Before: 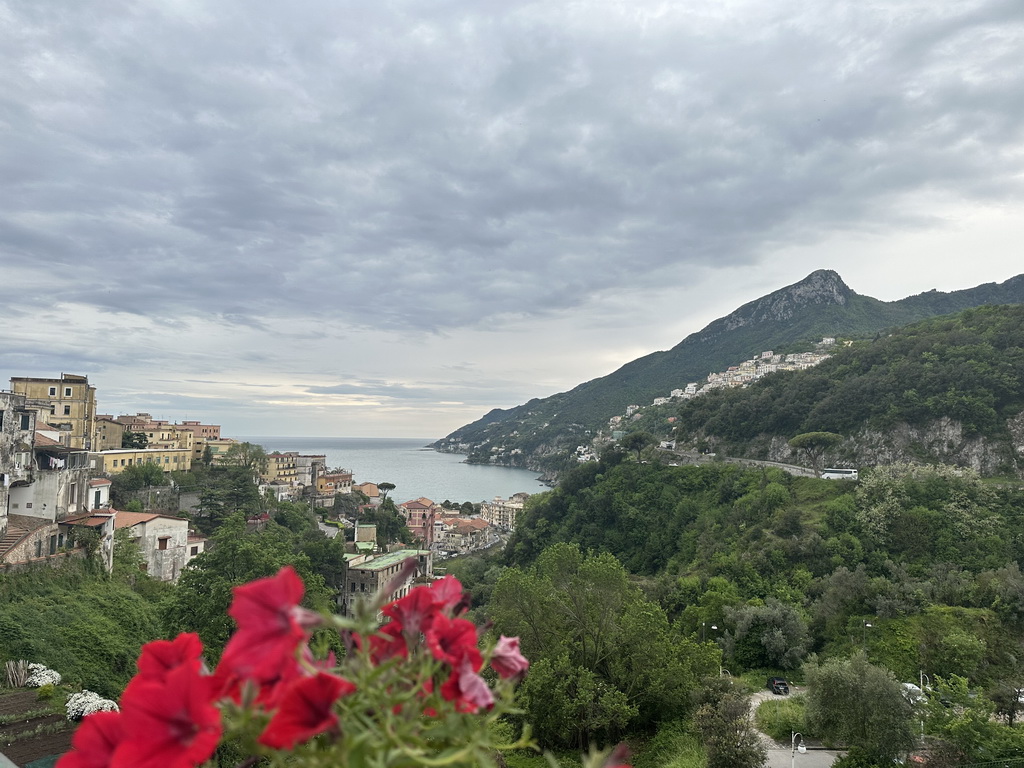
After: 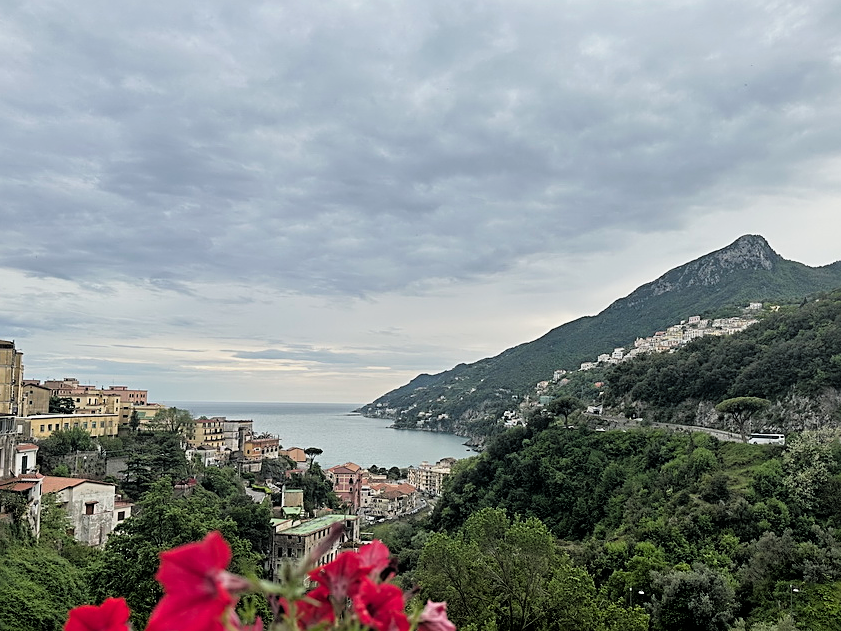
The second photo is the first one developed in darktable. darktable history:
crop and rotate: left 7.196%, top 4.574%, right 10.605%, bottom 13.178%
sharpen: on, module defaults
filmic rgb: black relative exposure -3.92 EV, white relative exposure 3.14 EV, hardness 2.87
